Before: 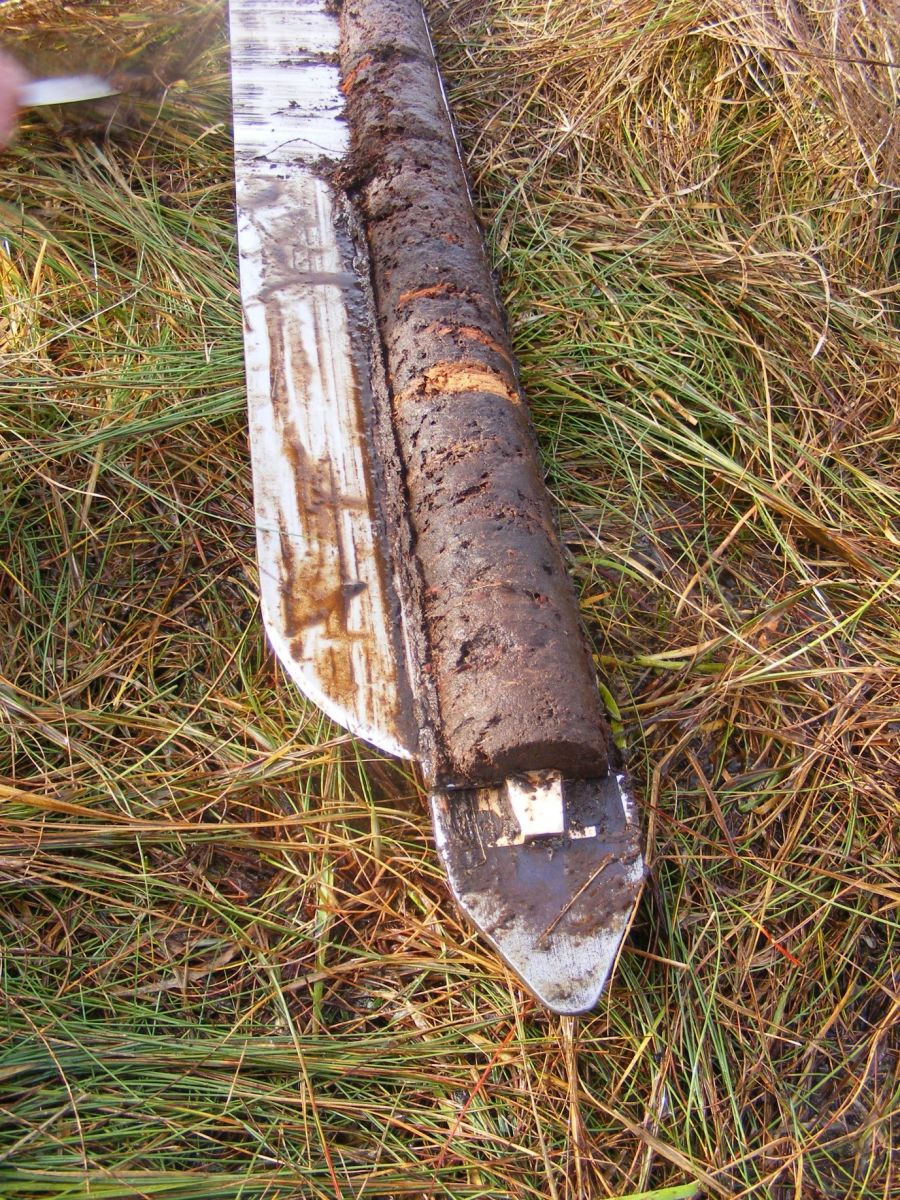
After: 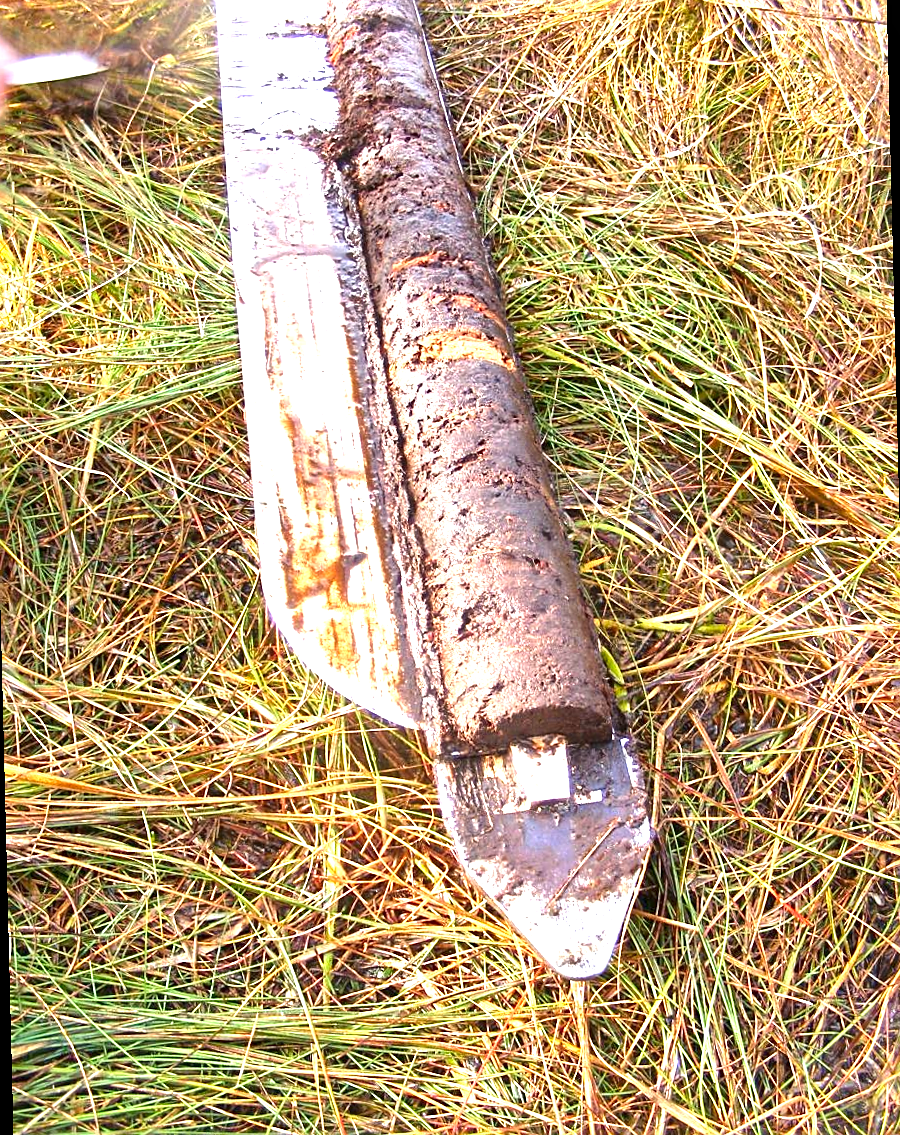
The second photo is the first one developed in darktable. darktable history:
local contrast: mode bilateral grid, contrast 25, coarseness 60, detail 151%, midtone range 0.2
sharpen: on, module defaults
rotate and perspective: rotation -1.42°, crop left 0.016, crop right 0.984, crop top 0.035, crop bottom 0.965
exposure: black level correction 0, exposure 1.45 EV, compensate exposure bias true, compensate highlight preservation false
contrast brightness saturation: contrast 0.04, saturation 0.16
